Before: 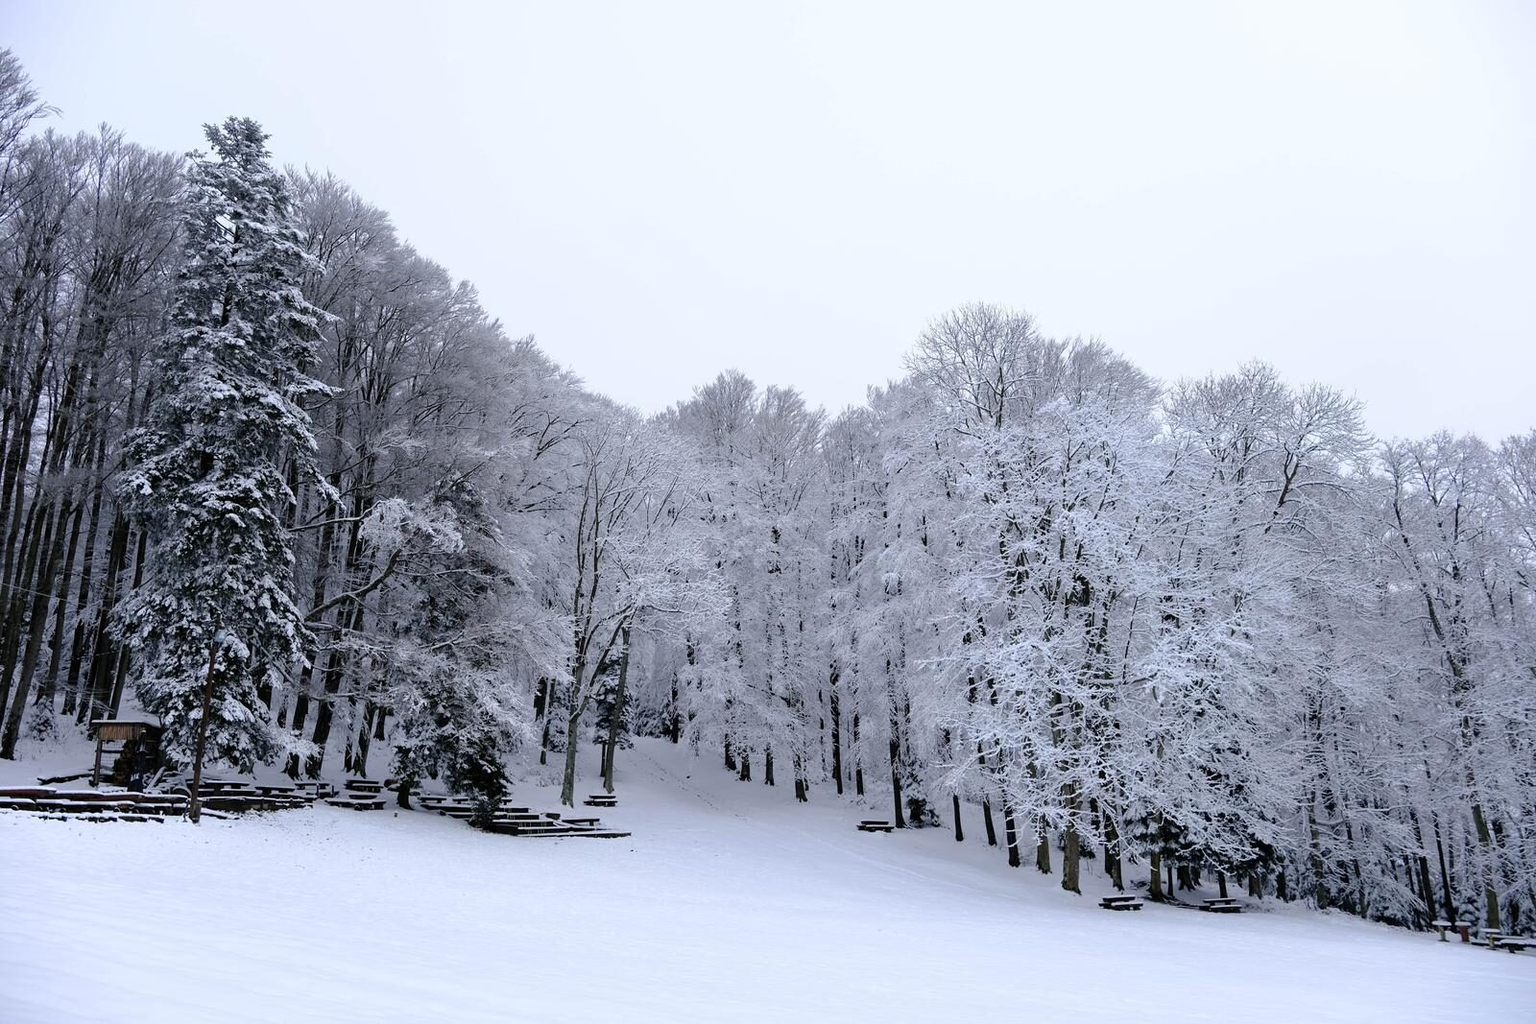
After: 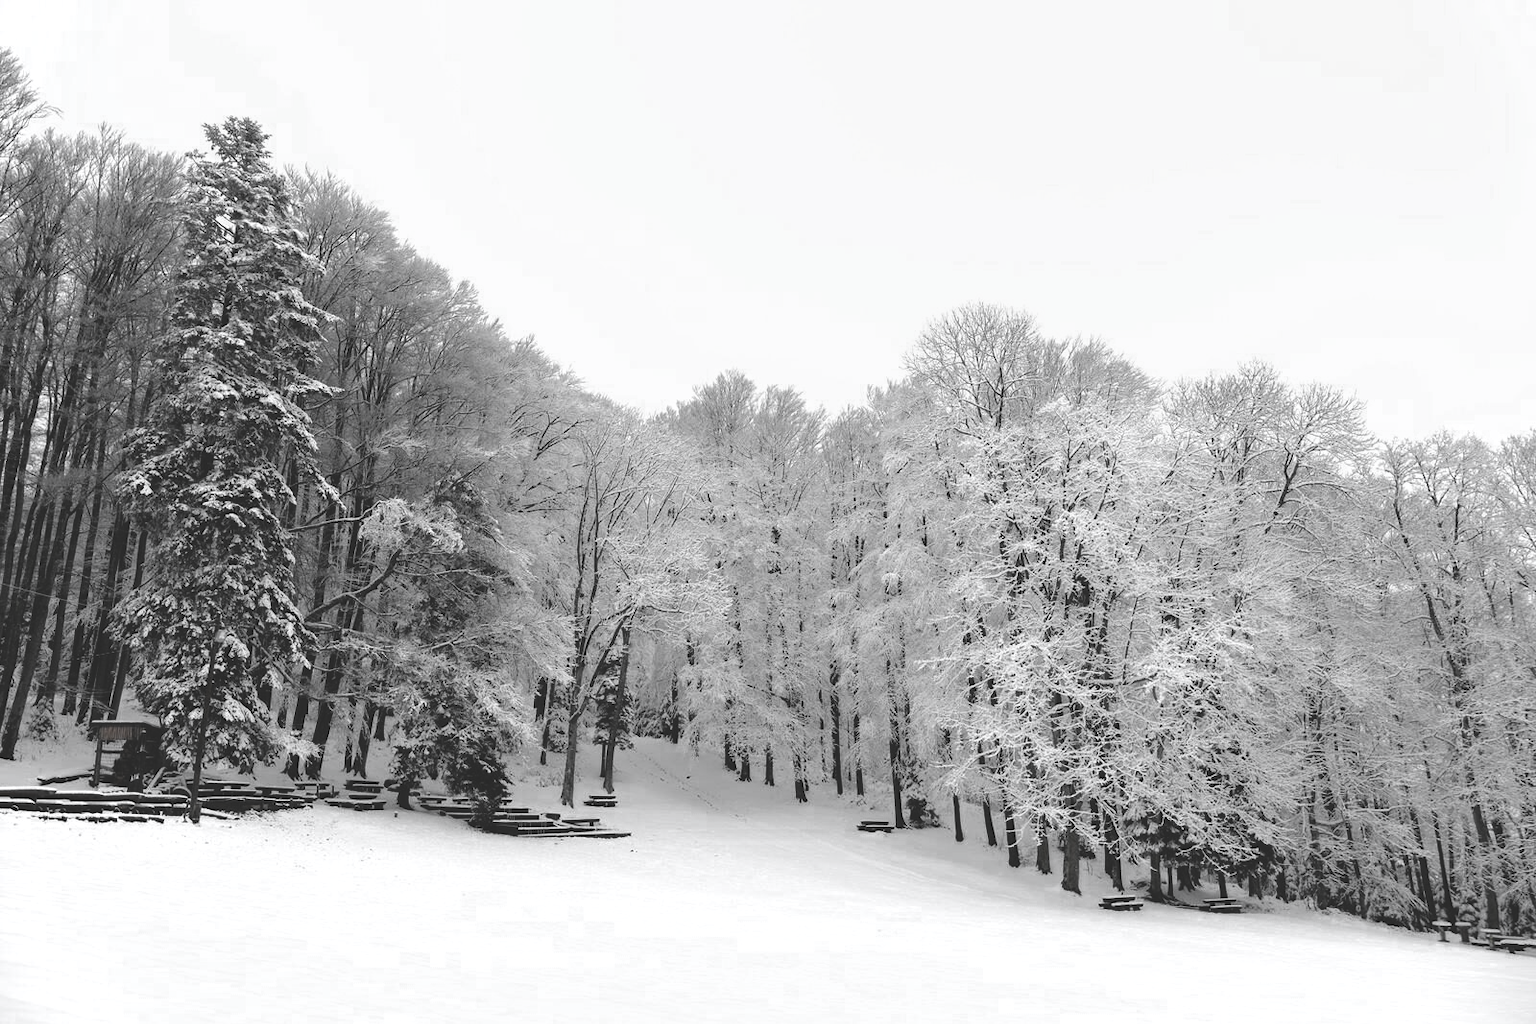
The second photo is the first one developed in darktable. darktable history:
exposure: black level correction -0.025, exposure -0.117 EV, compensate highlight preservation false
color zones: curves: ch0 [(0, 0.613) (0.01, 0.613) (0.245, 0.448) (0.498, 0.529) (0.642, 0.665) (0.879, 0.777) (0.99, 0.613)]; ch1 [(0, 0.035) (0.121, 0.189) (0.259, 0.197) (0.415, 0.061) (0.589, 0.022) (0.732, 0.022) (0.857, 0.026) (0.991, 0.053)]
